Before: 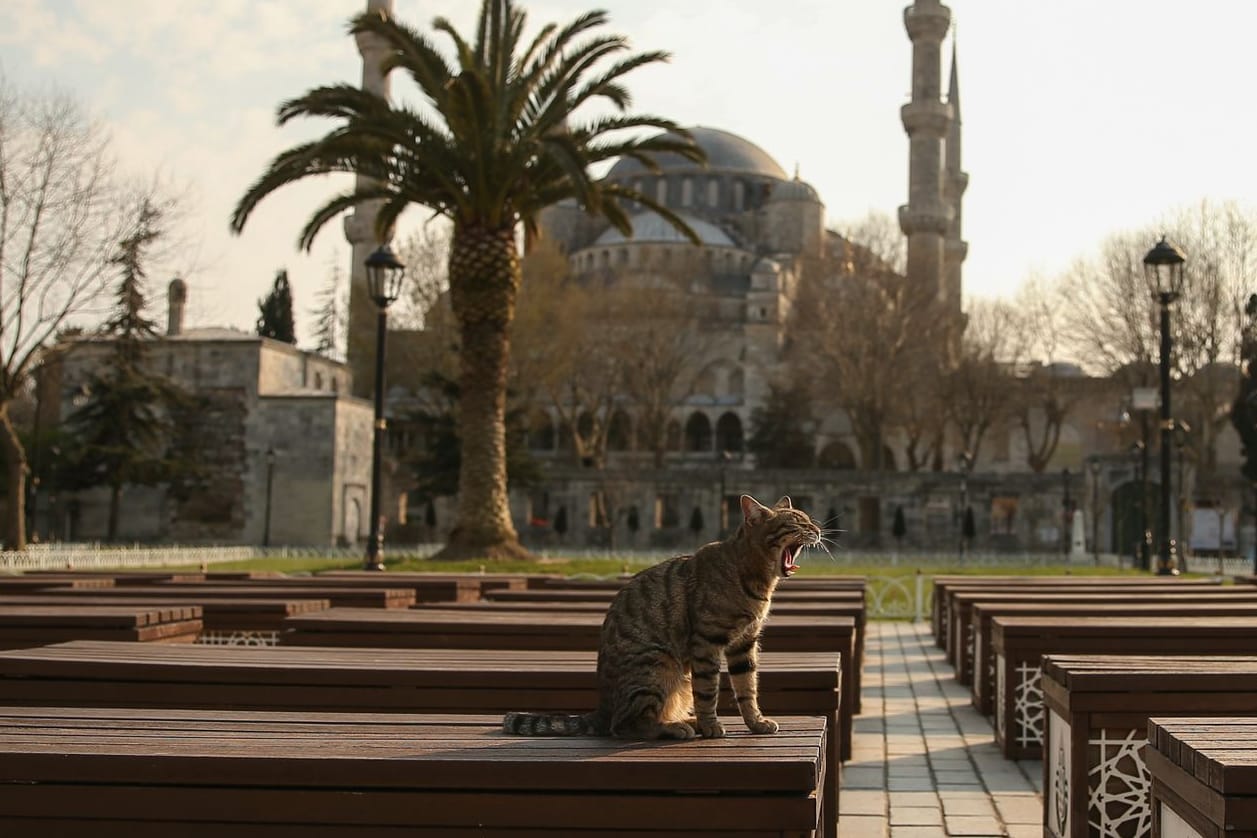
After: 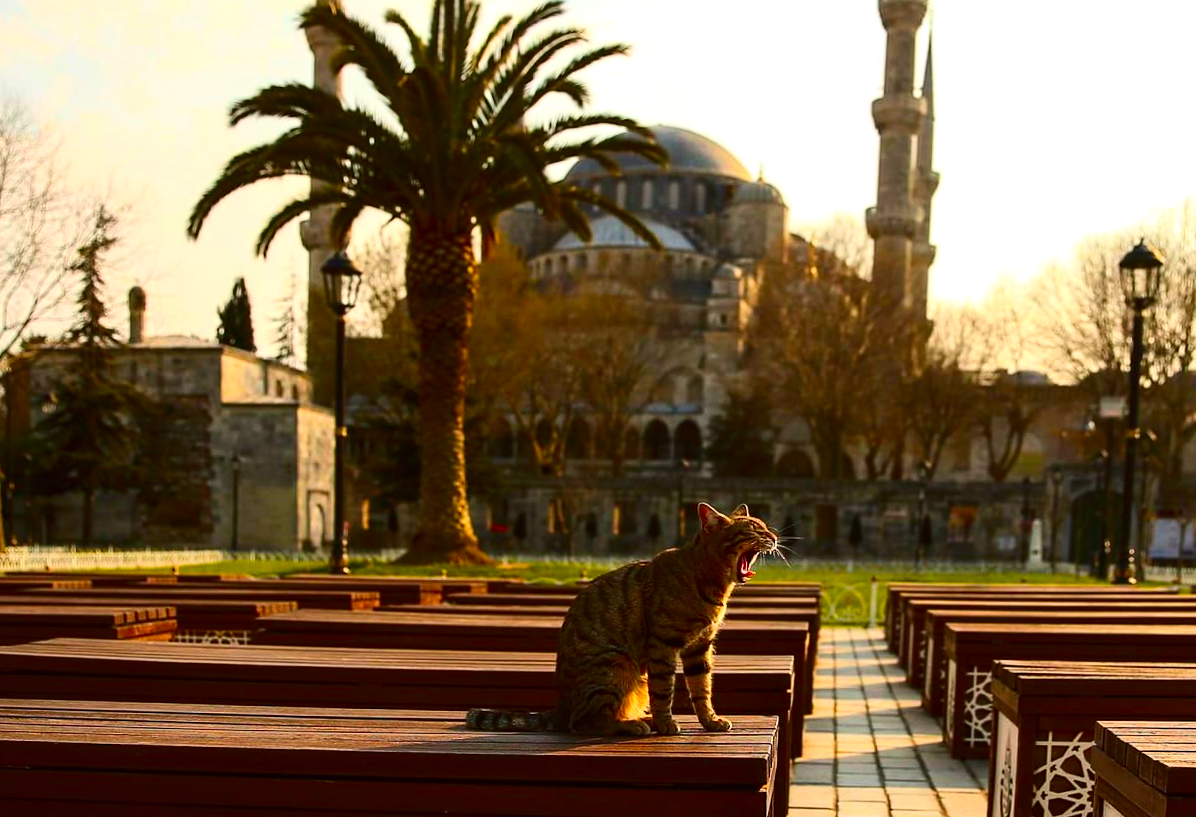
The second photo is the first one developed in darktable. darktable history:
contrast brightness saturation: contrast 0.26, brightness 0.02, saturation 0.87
color balance: lift [1, 1.001, 0.999, 1.001], gamma [1, 1.004, 1.007, 0.993], gain [1, 0.991, 0.987, 1.013], contrast 7.5%, contrast fulcrum 10%, output saturation 115%
rotate and perspective: rotation 0.074°, lens shift (vertical) 0.096, lens shift (horizontal) -0.041, crop left 0.043, crop right 0.952, crop top 0.024, crop bottom 0.979
color correction: highlights a* 0.003, highlights b* -0.283
